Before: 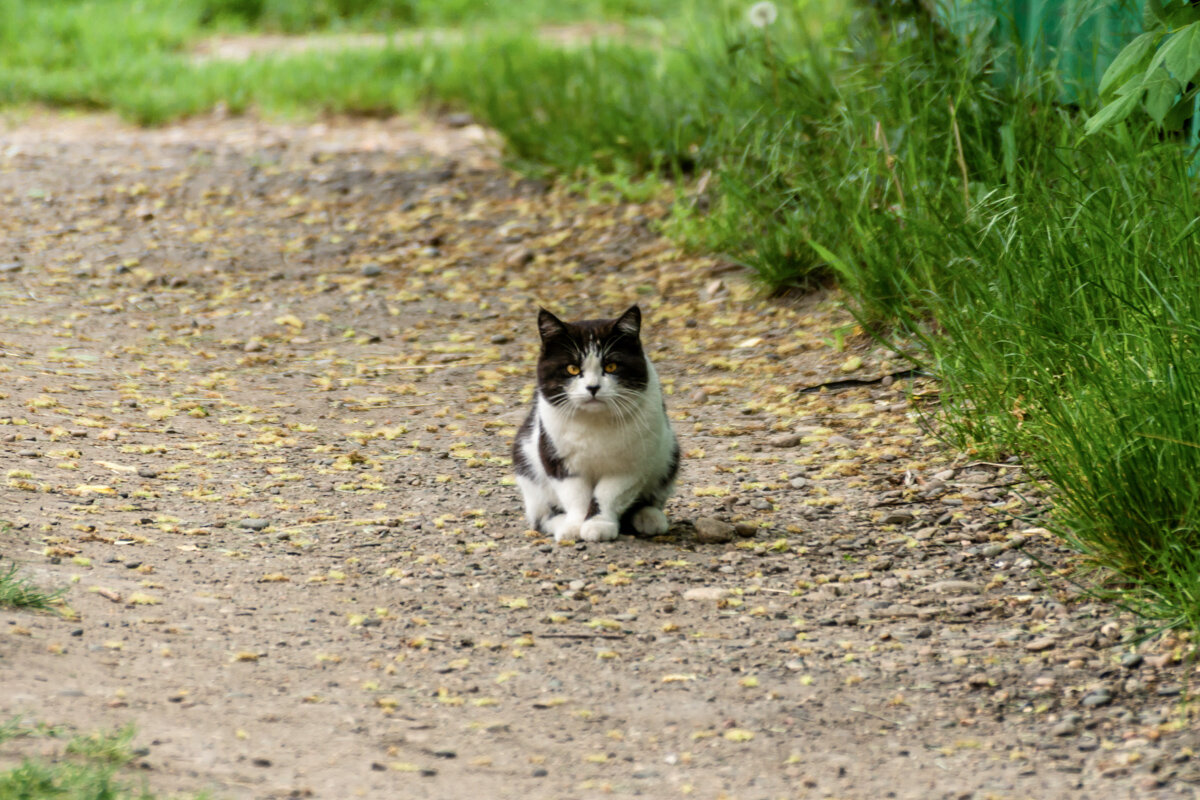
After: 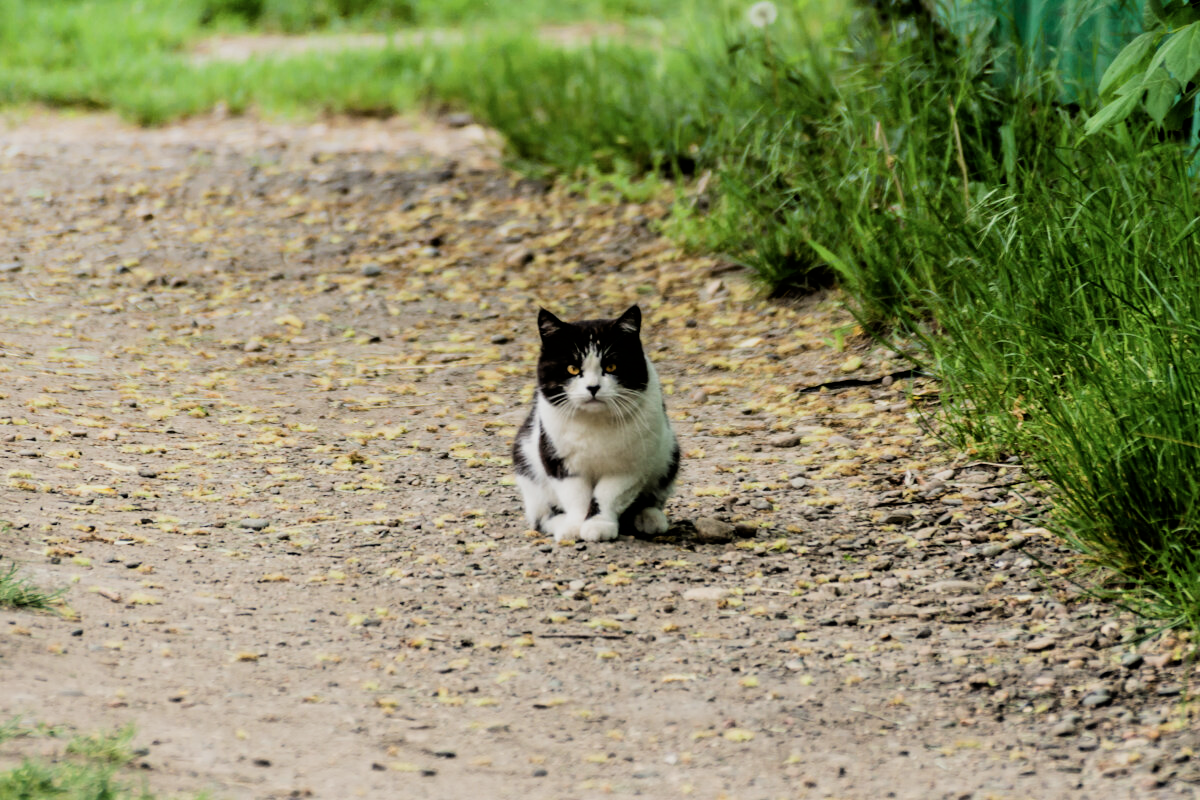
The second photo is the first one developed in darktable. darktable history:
filmic rgb: black relative exposure -5.06 EV, white relative exposure 3.95 EV, threshold 2.94 EV, hardness 2.89, contrast 1.299, highlights saturation mix -30.43%, enable highlight reconstruction true
